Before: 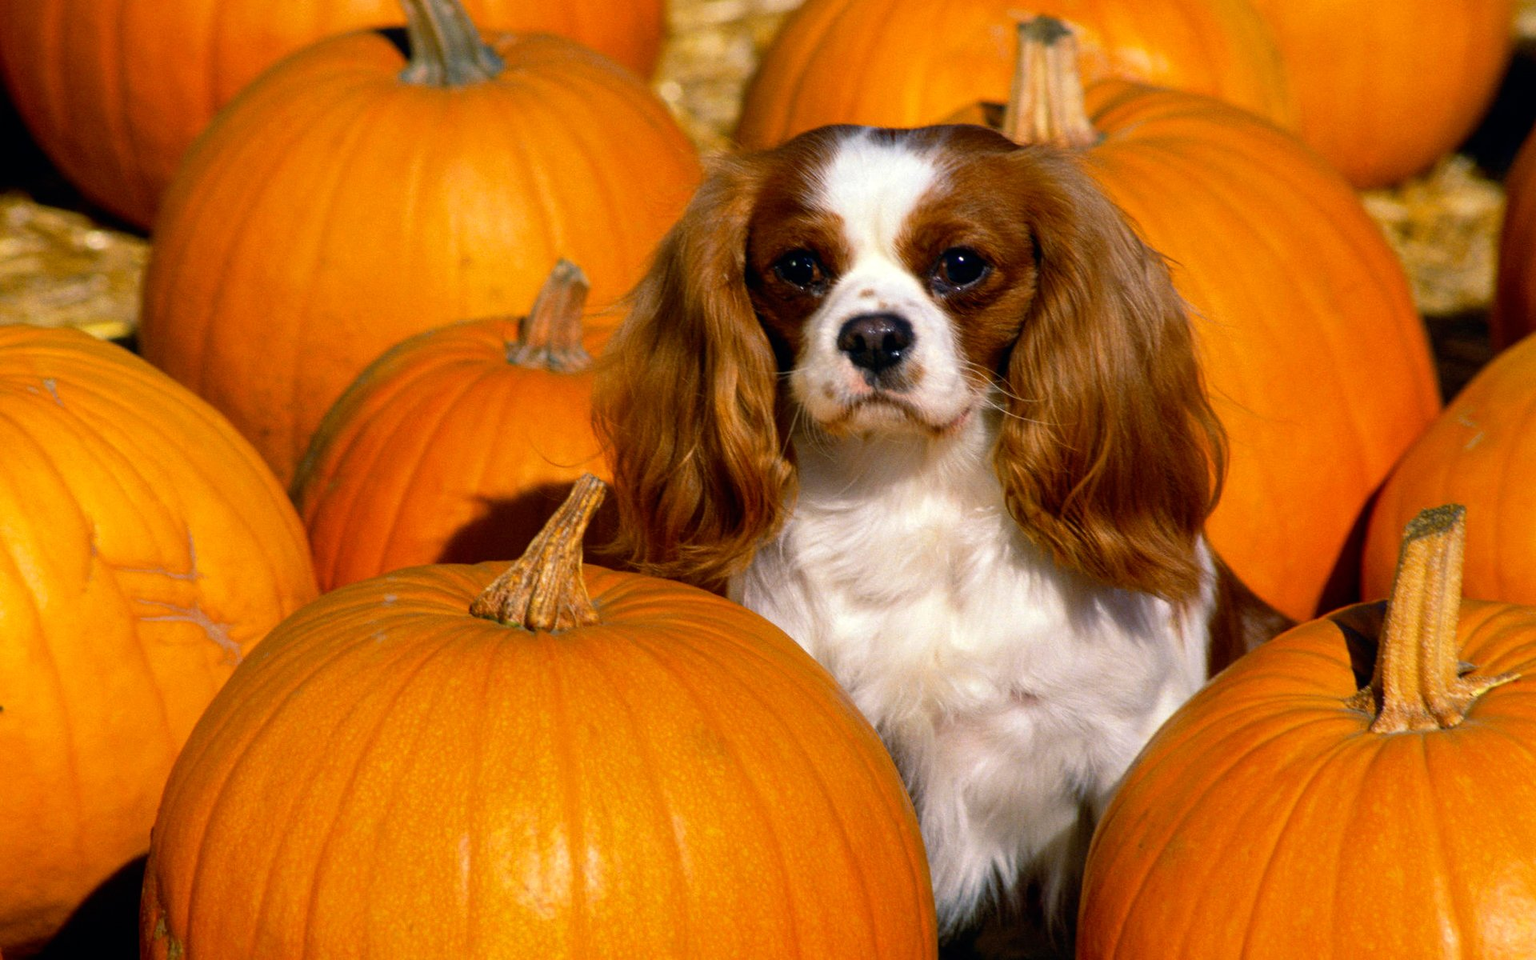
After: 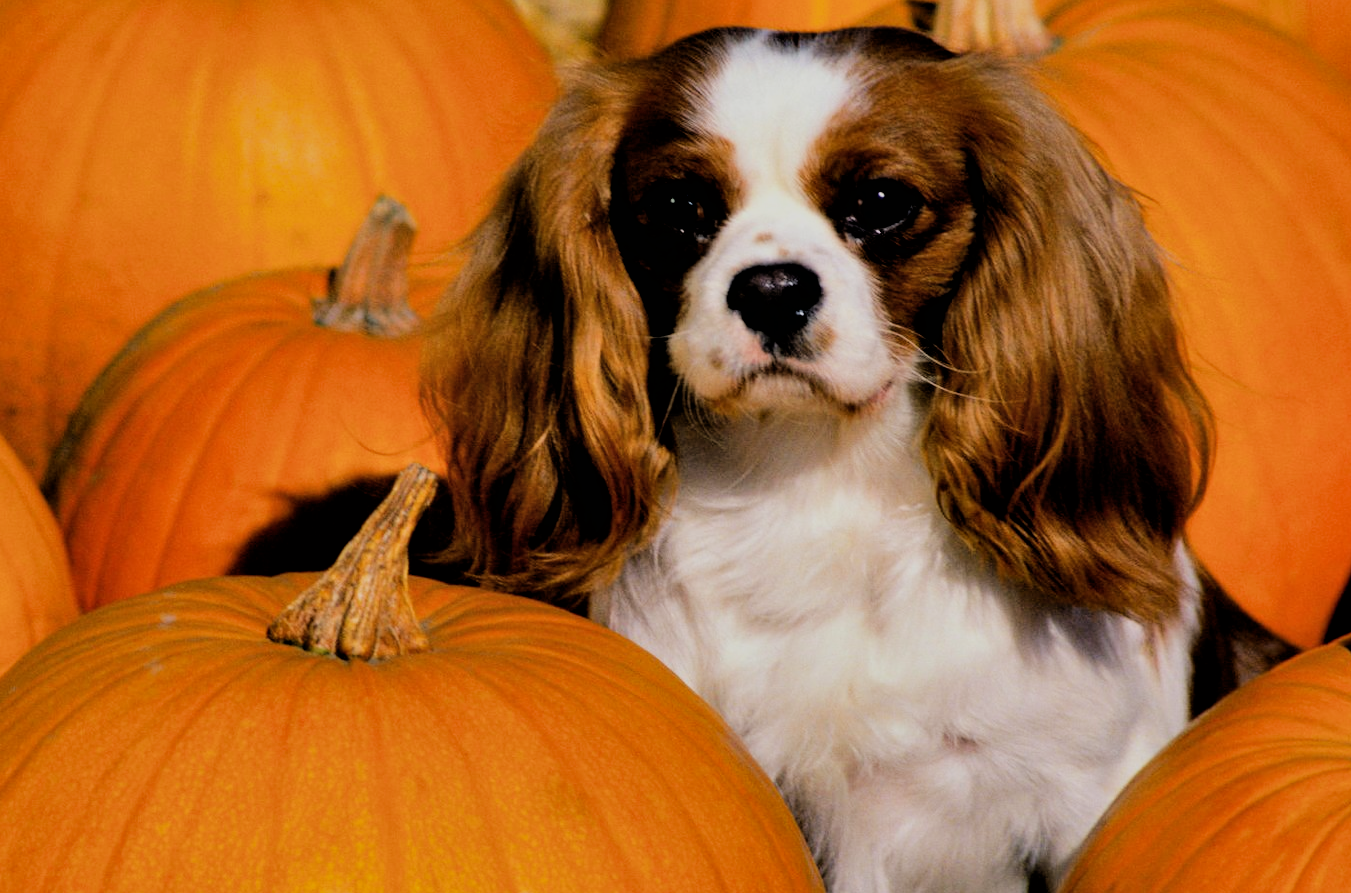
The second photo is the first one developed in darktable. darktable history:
filmic rgb: black relative exposure -2.83 EV, white relative exposure 4.56 EV, threshold 5.97 EV, hardness 1.71, contrast 1.266, enable highlight reconstruction true
shadows and highlights: low approximation 0.01, soften with gaussian
color correction: highlights b* 0.023
crop and rotate: left 16.701%, top 10.77%, right 12.915%, bottom 14.734%
